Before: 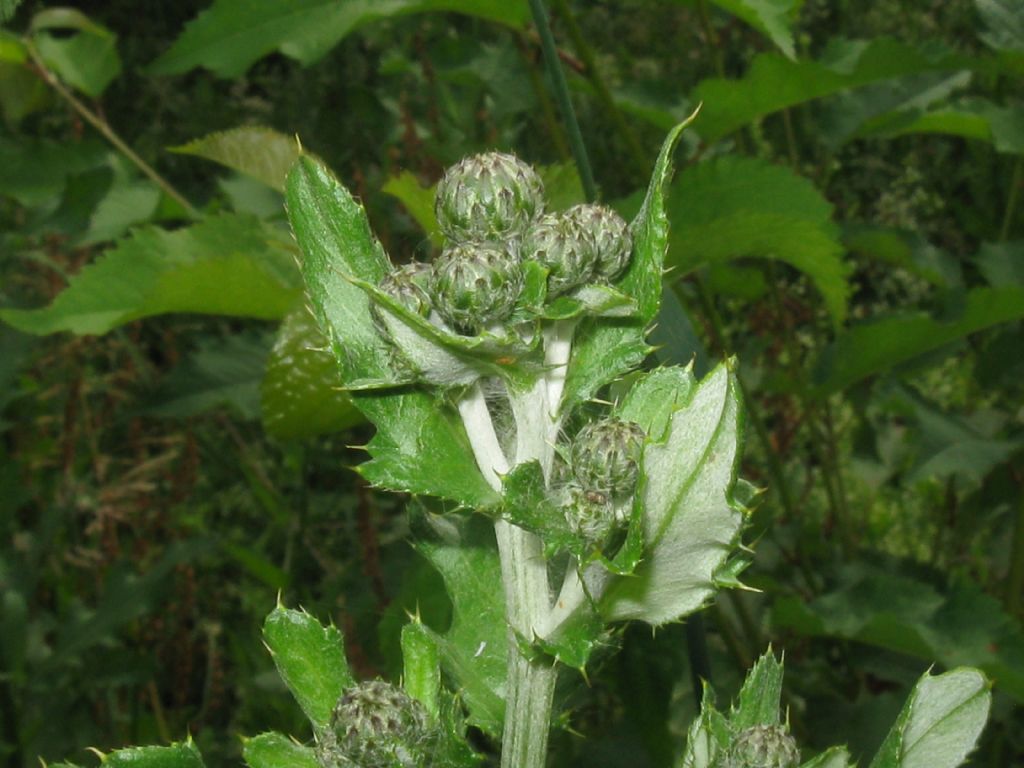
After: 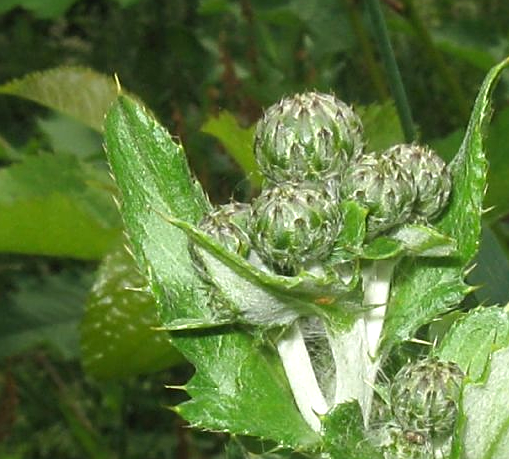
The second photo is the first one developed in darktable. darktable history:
crop: left 17.711%, top 7.822%, right 32.524%, bottom 32.351%
sharpen: on, module defaults
exposure: exposure 0.371 EV, compensate exposure bias true, compensate highlight preservation false
